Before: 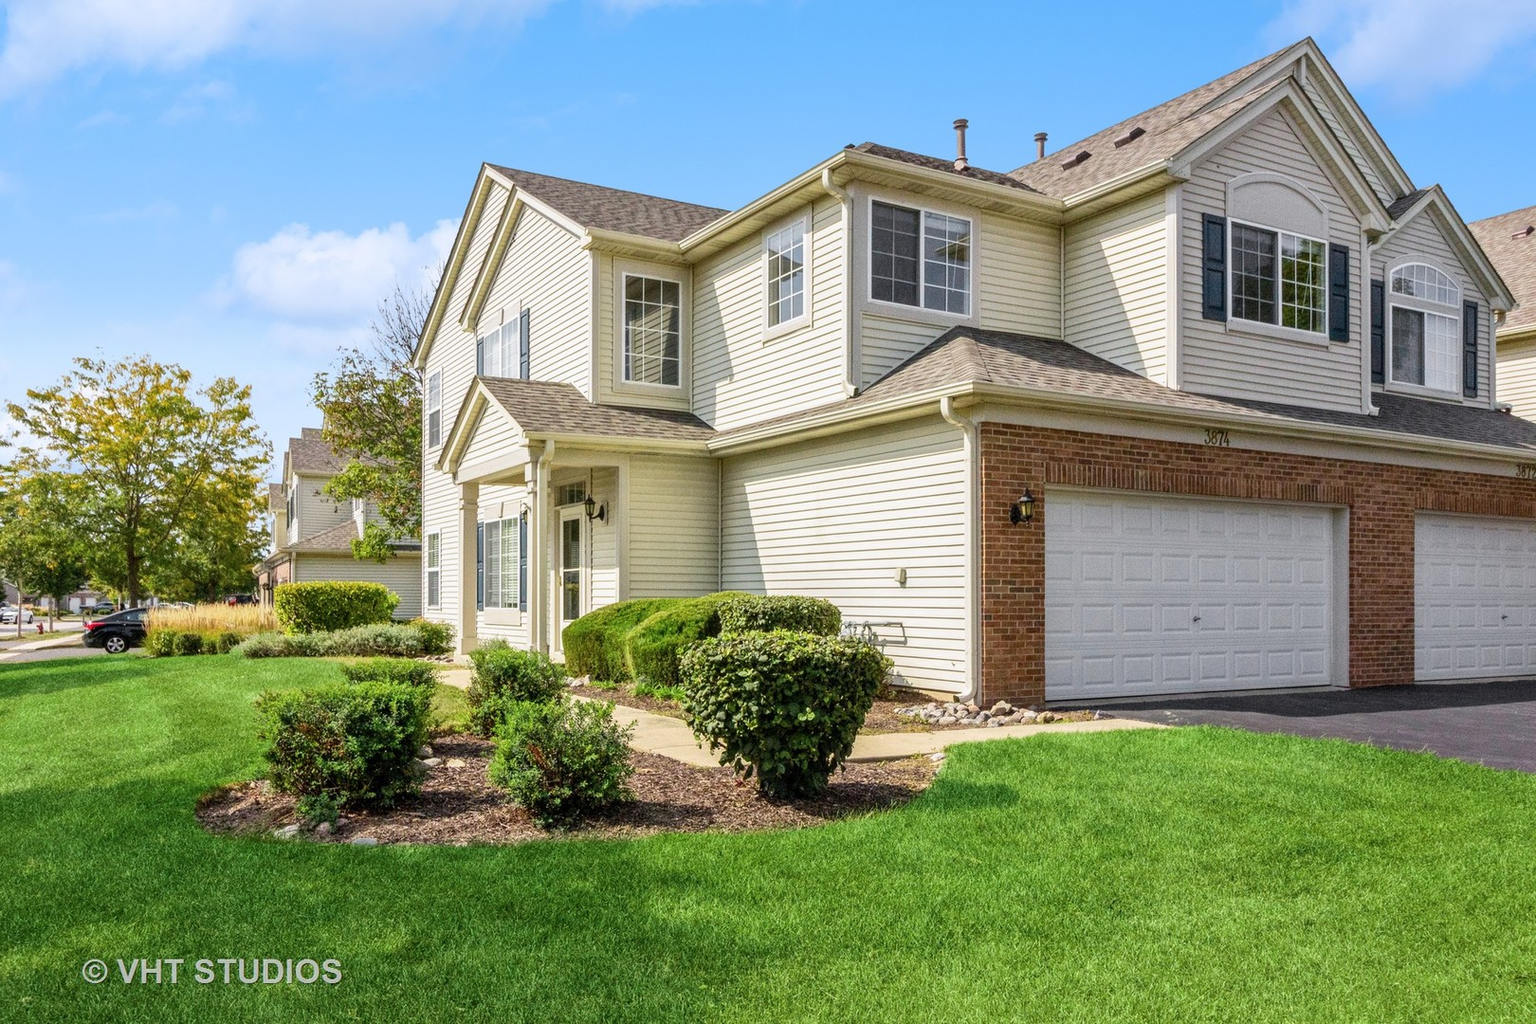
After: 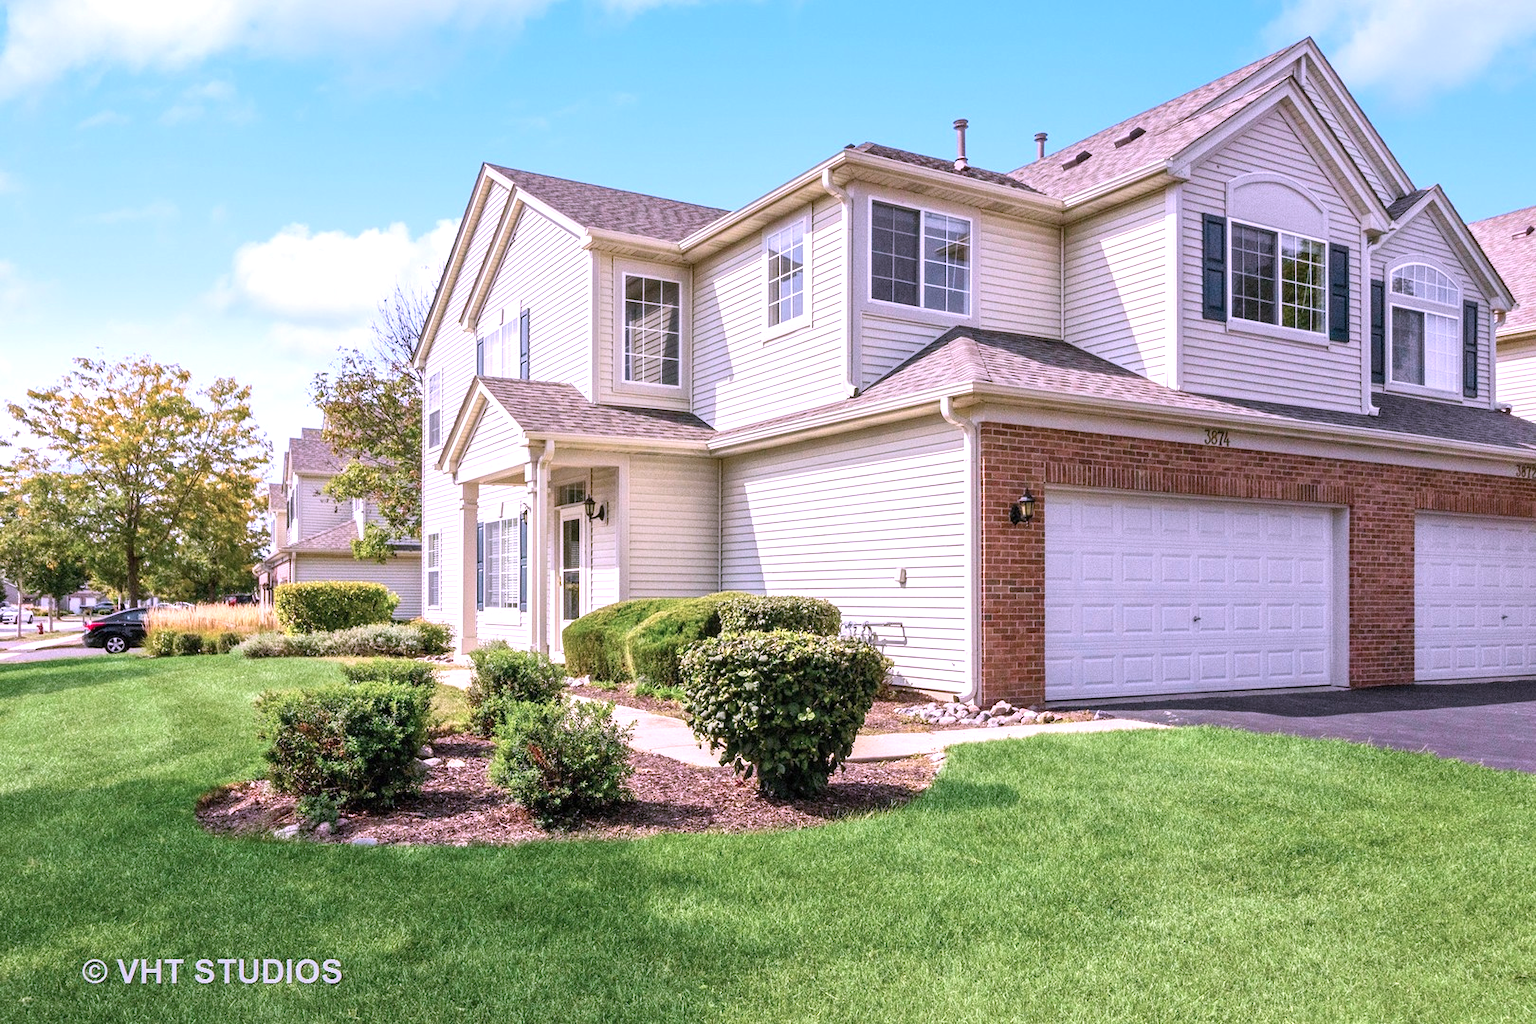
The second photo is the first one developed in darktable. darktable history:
exposure: black level correction 0, exposure 0.499 EV, compensate highlight preservation false
color correction: highlights a* 15.04, highlights b* -24.59
